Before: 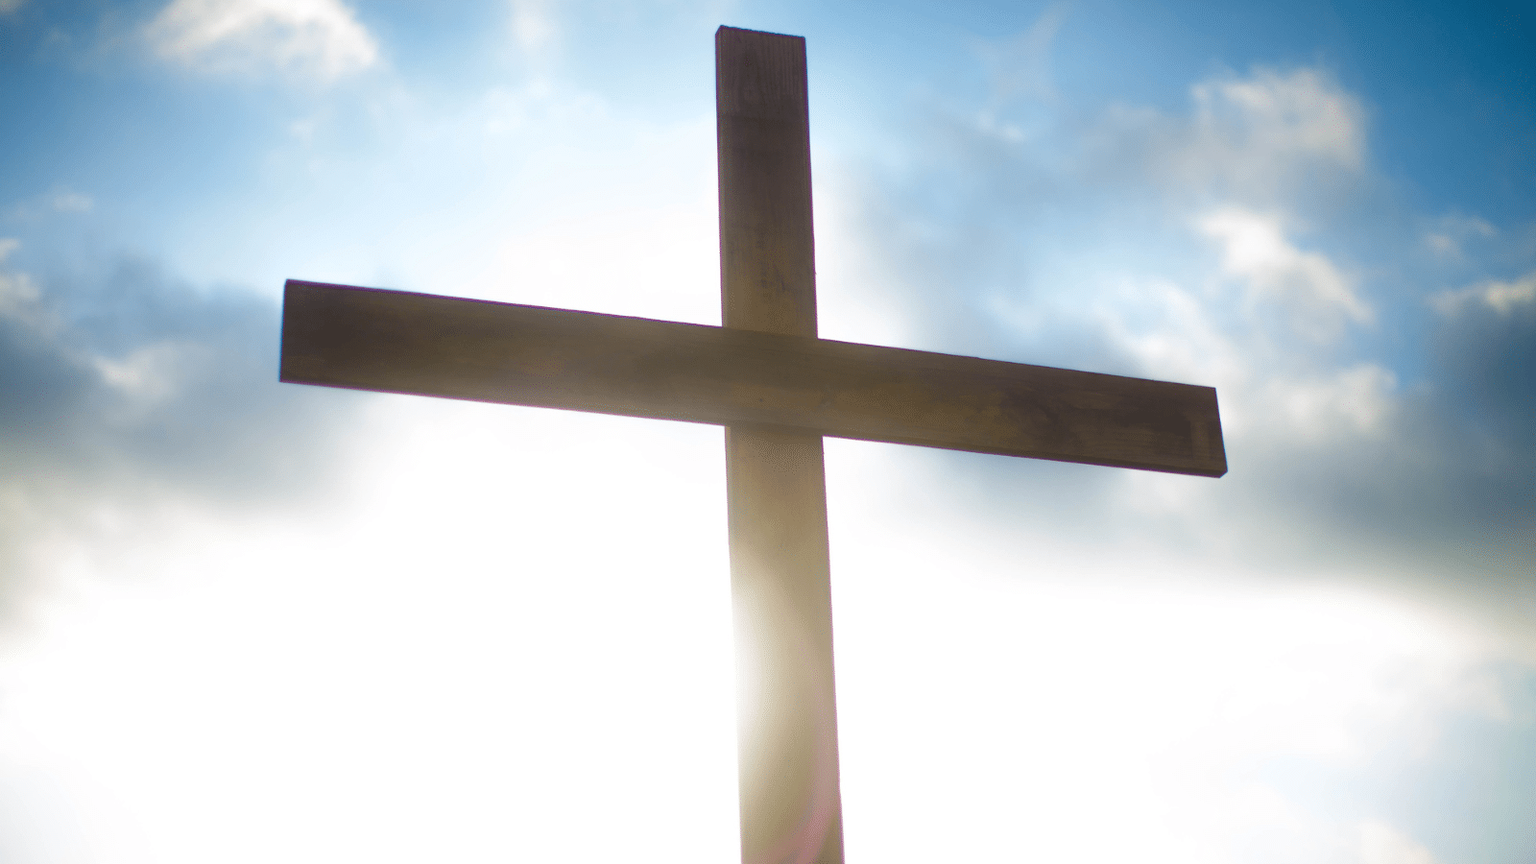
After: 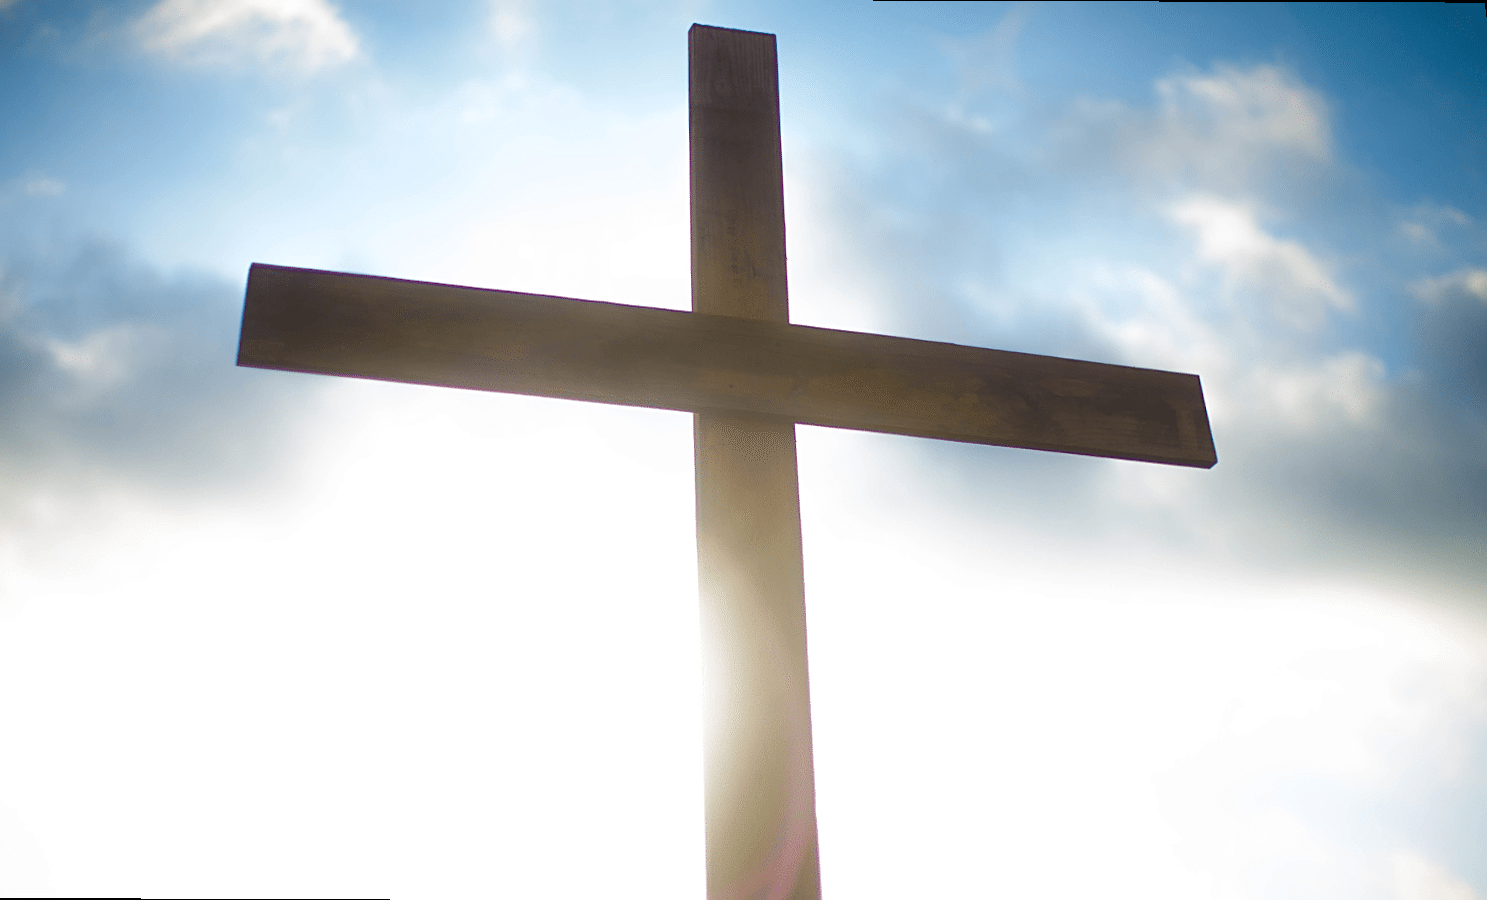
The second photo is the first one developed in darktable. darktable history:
rotate and perspective: rotation 0.215°, lens shift (vertical) -0.139, crop left 0.069, crop right 0.939, crop top 0.002, crop bottom 0.996
sharpen: on, module defaults
